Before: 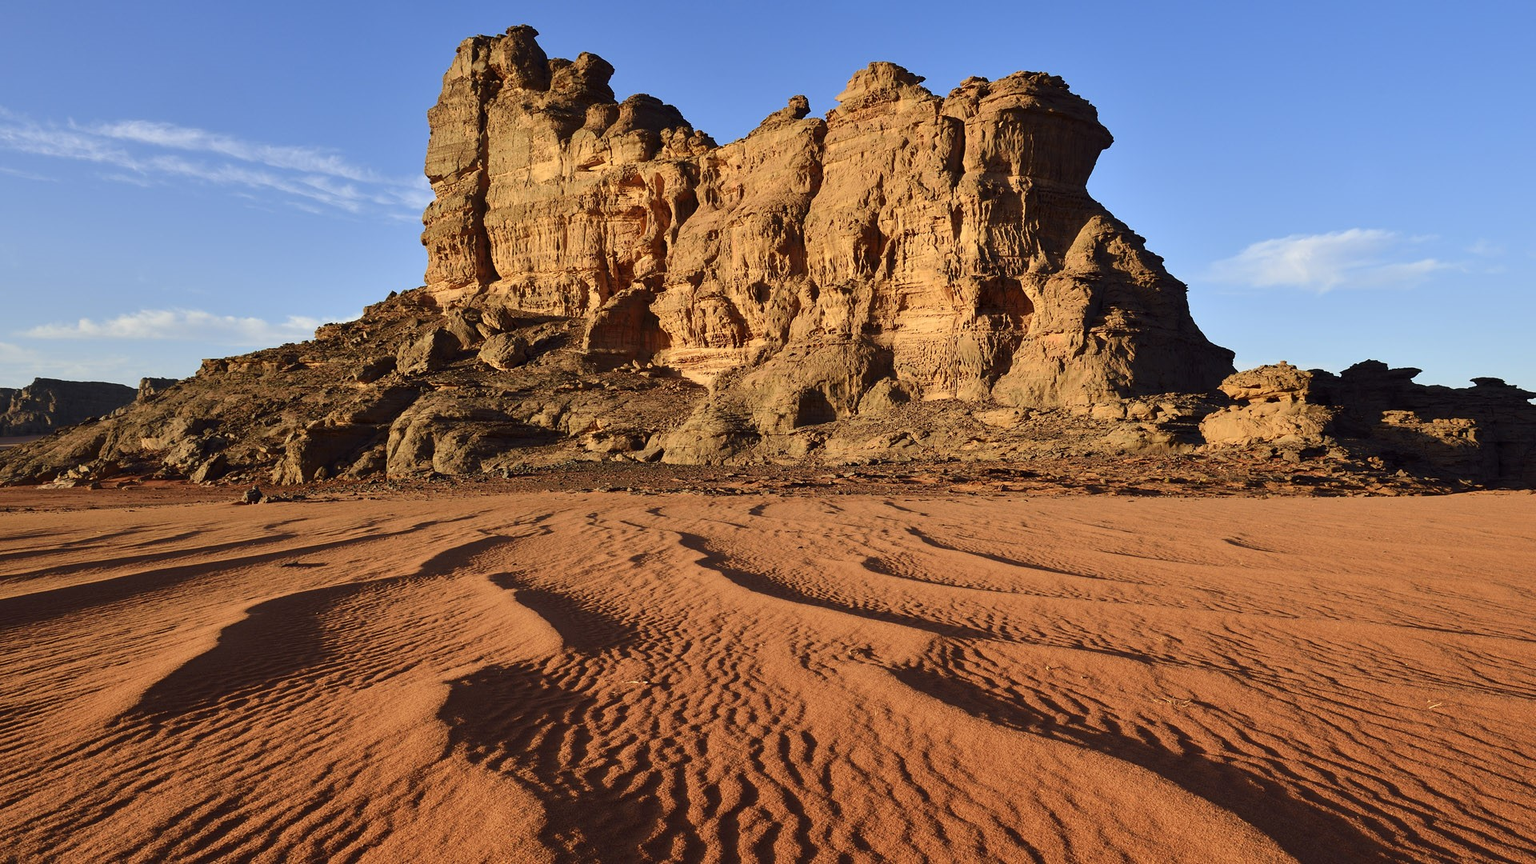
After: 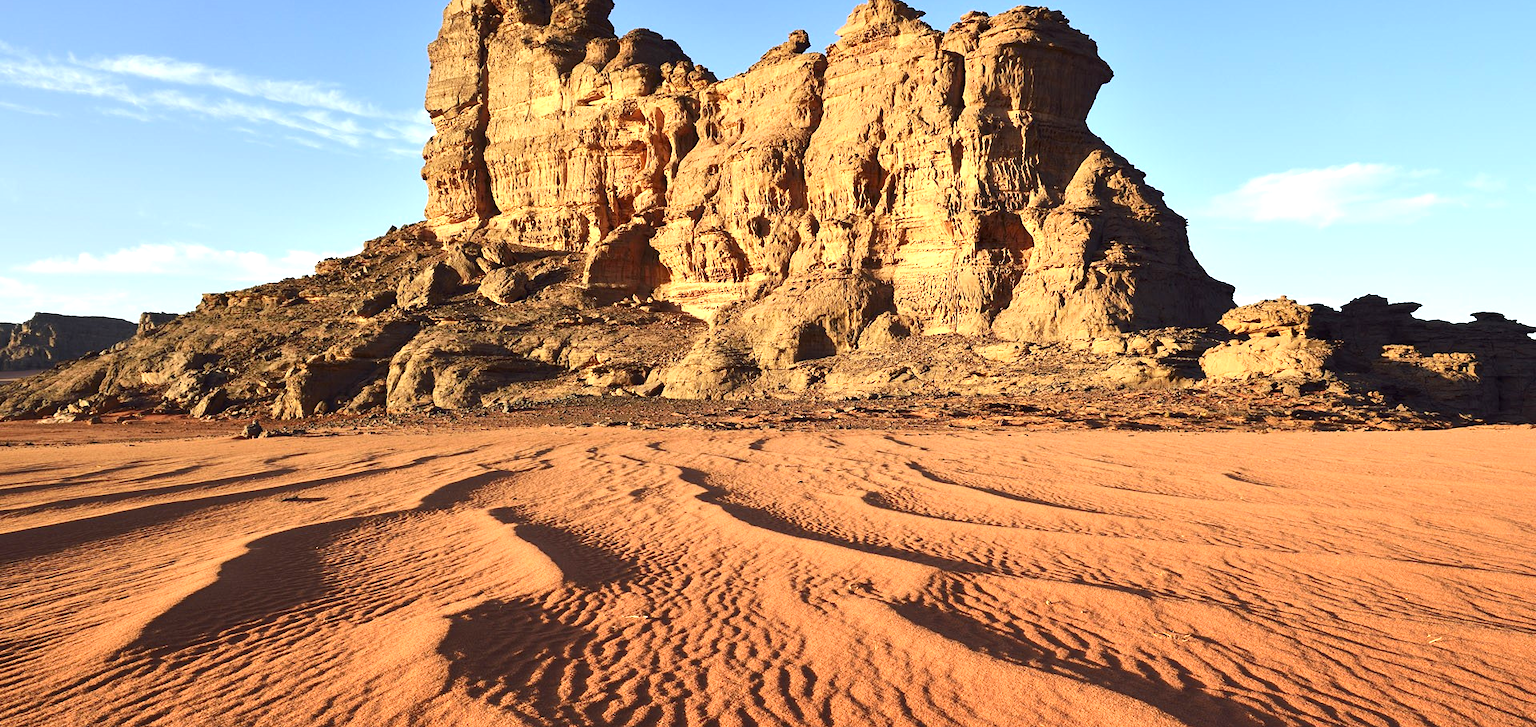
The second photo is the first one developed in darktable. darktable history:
contrast brightness saturation: contrast 0.08, saturation 0.02
exposure: black level correction 0, exposure 1 EV, compensate highlight preservation false
crop: top 7.625%, bottom 8.027%
